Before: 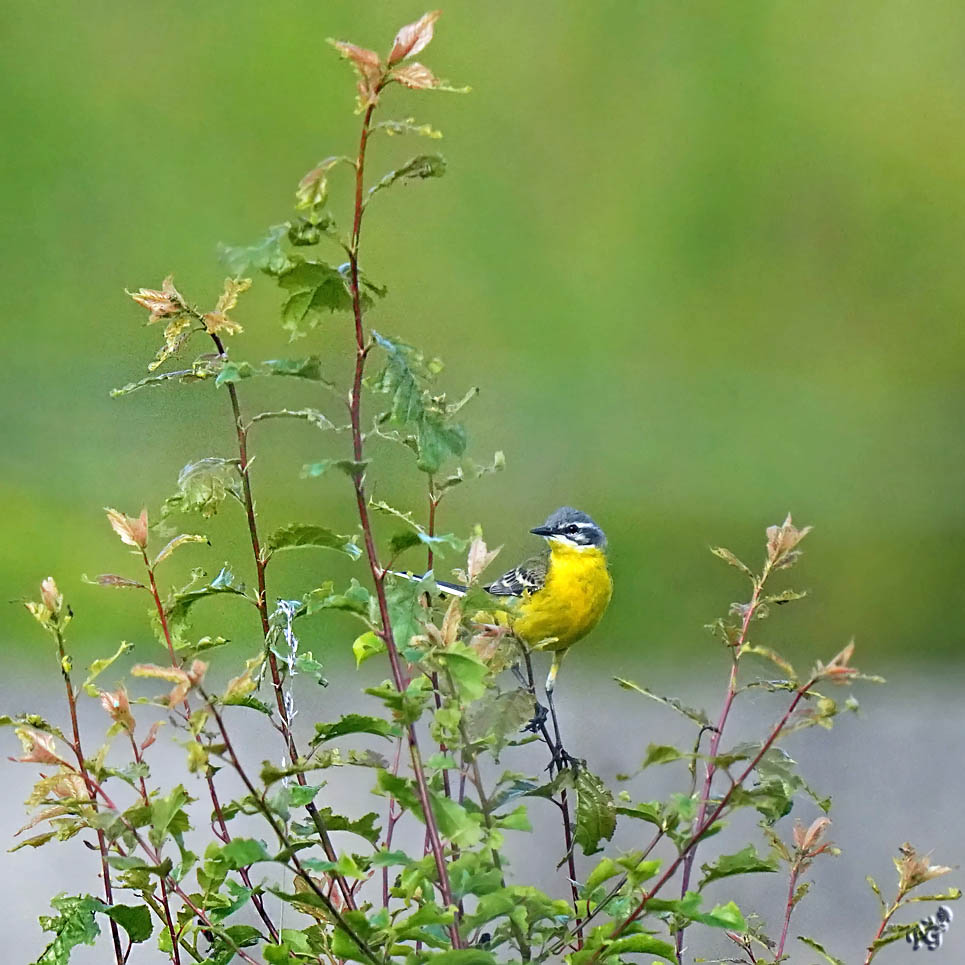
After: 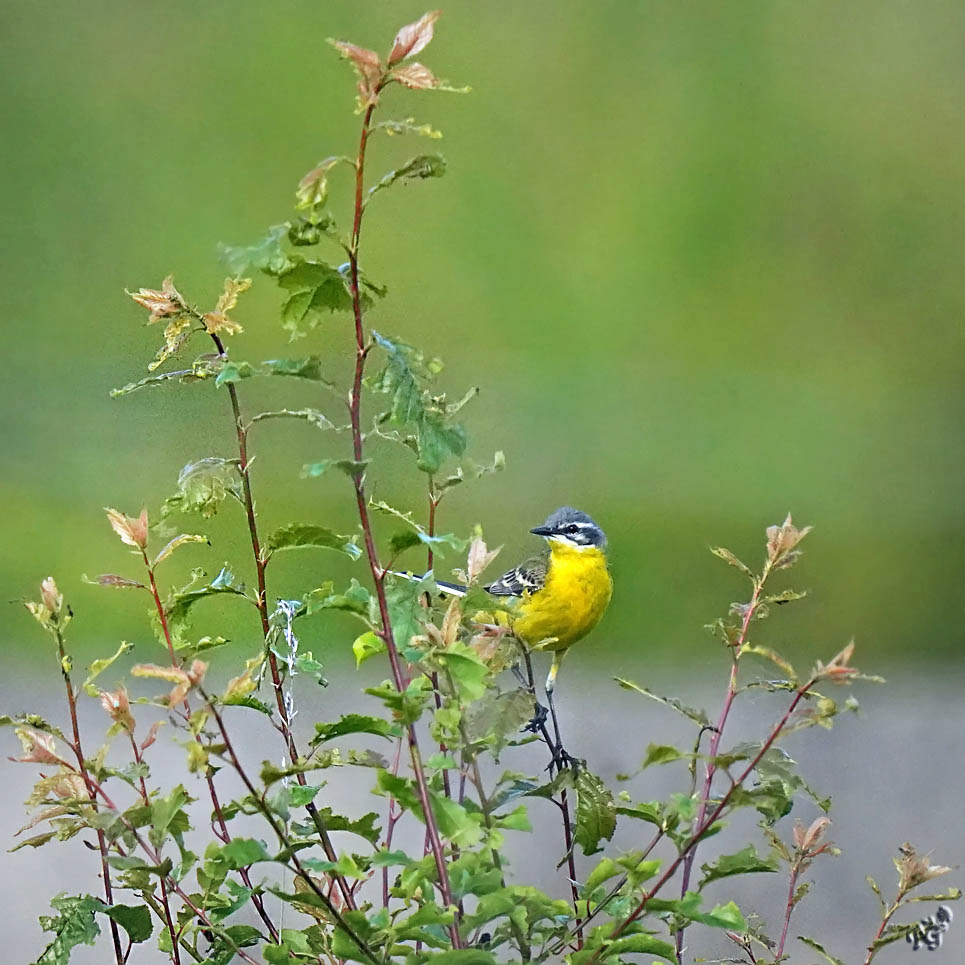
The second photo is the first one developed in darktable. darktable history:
vignetting: fall-off start 67.7%, fall-off radius 68.11%, brightness -0.19, saturation -0.305, automatic ratio true
